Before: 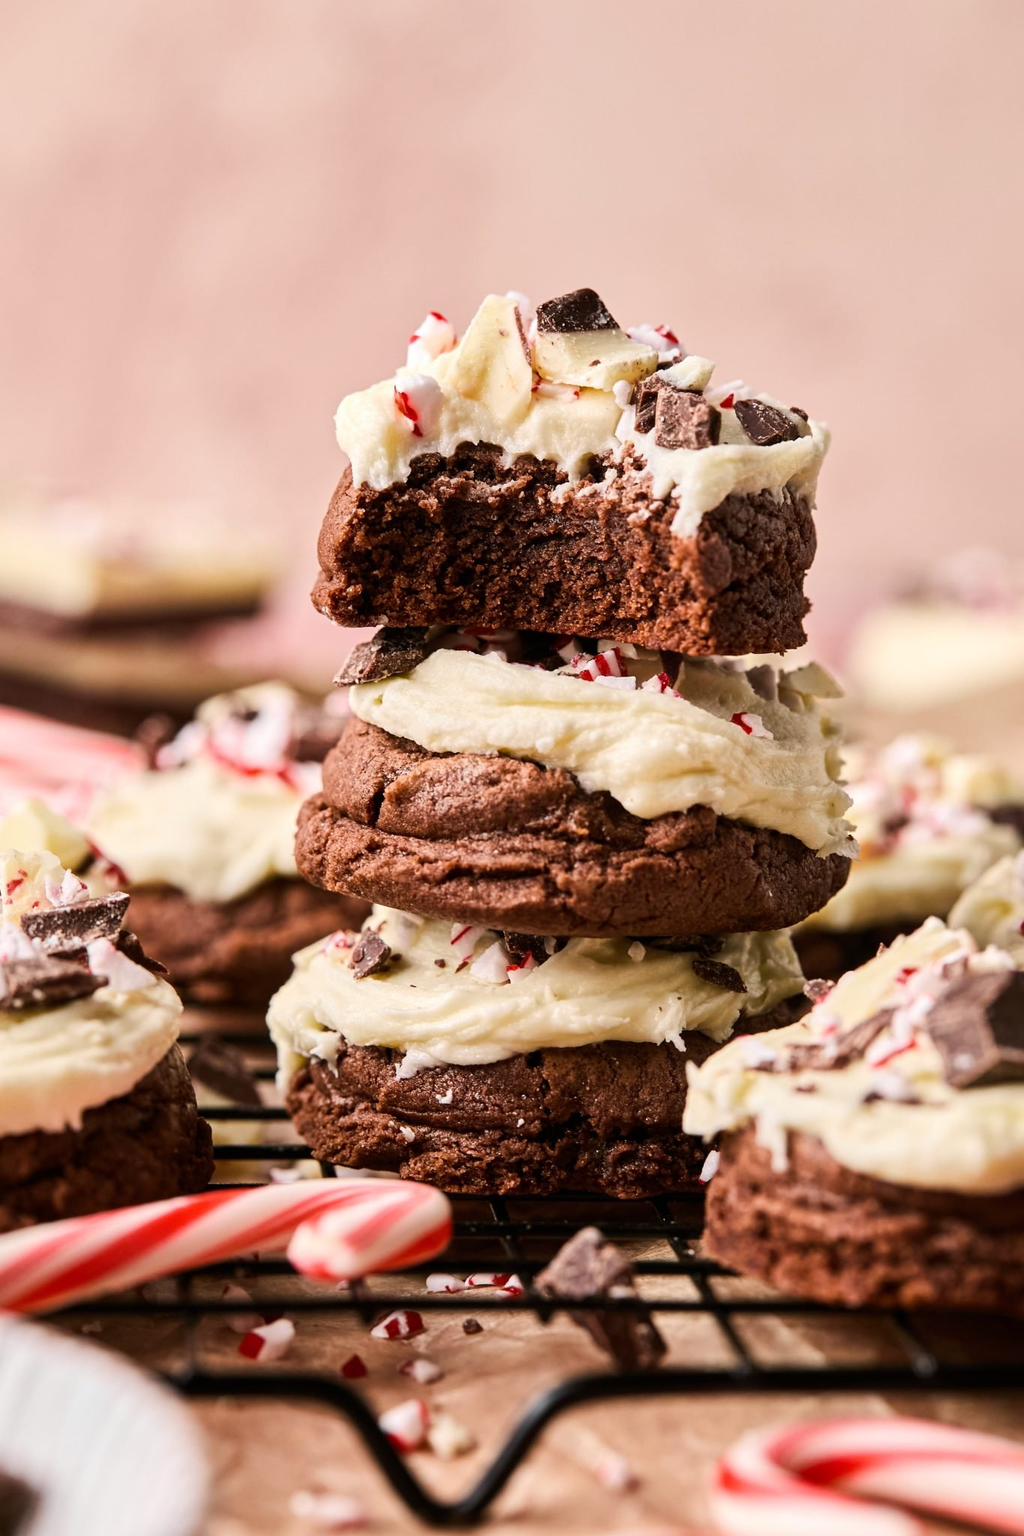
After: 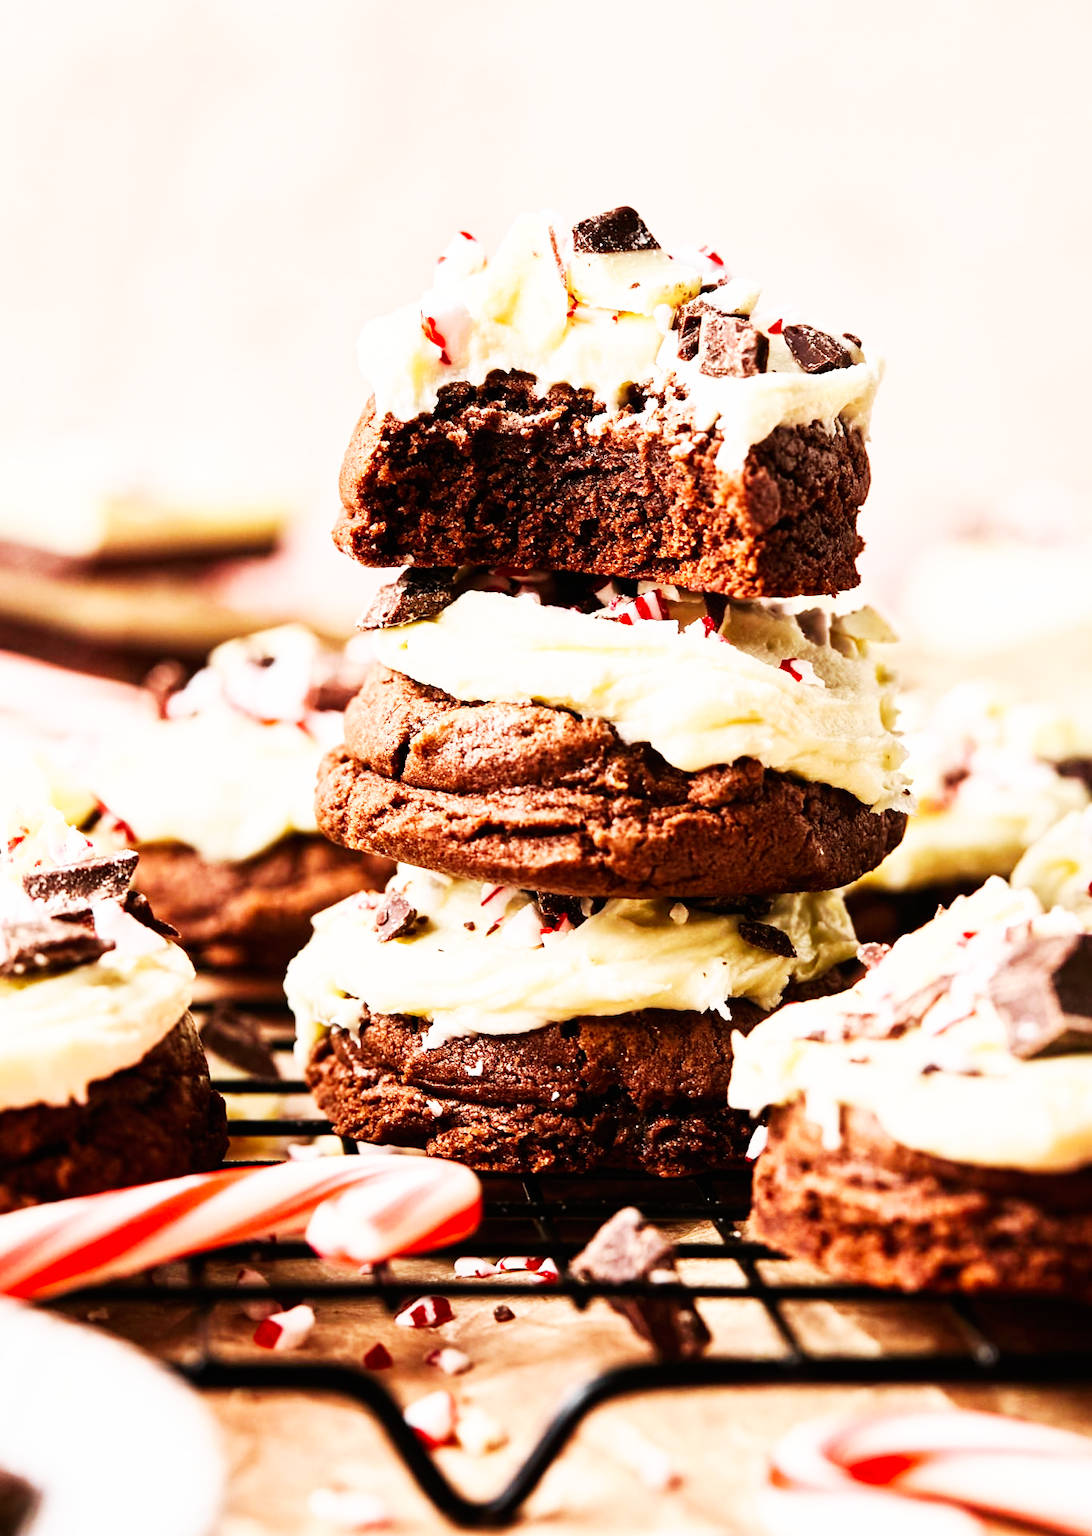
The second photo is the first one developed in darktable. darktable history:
base curve: curves: ch0 [(0, 0) (0.007, 0.004) (0.027, 0.03) (0.046, 0.07) (0.207, 0.54) (0.442, 0.872) (0.673, 0.972) (1, 1)], preserve colors none
crop and rotate: top 6.25%
white balance: red 1, blue 1
